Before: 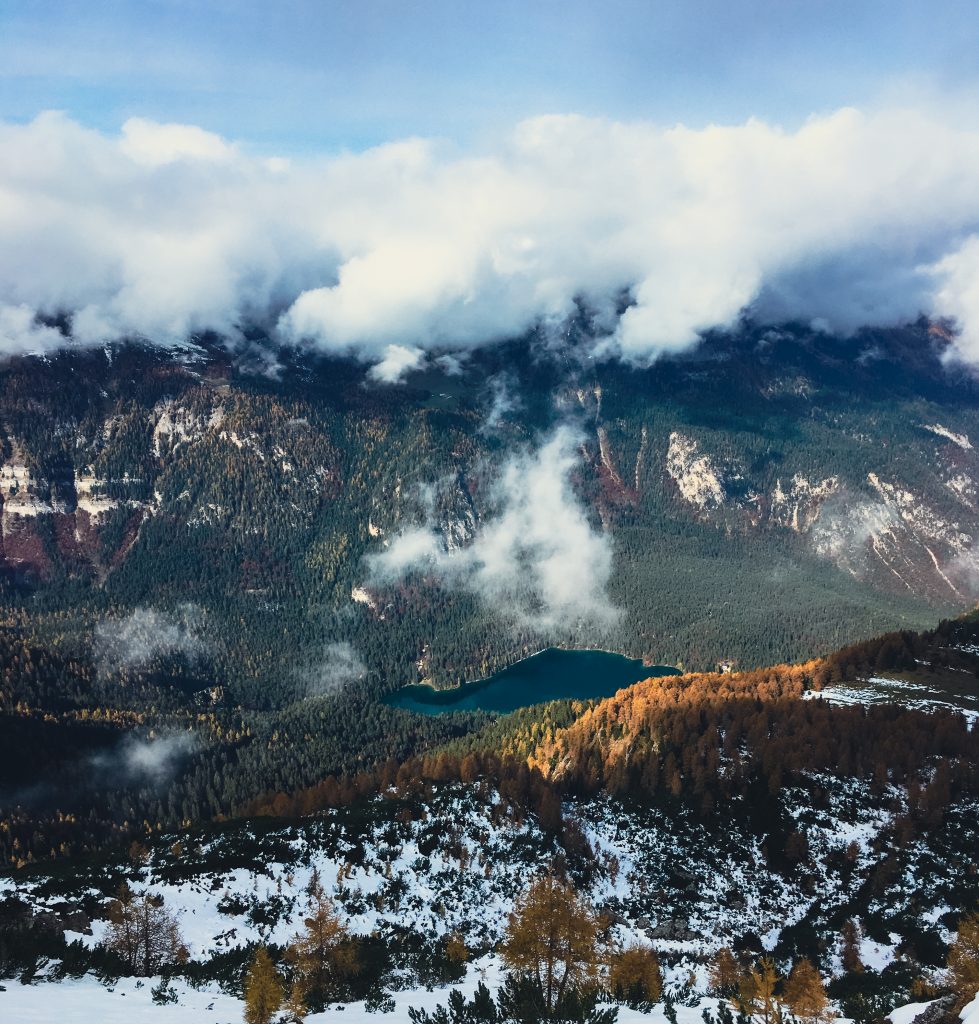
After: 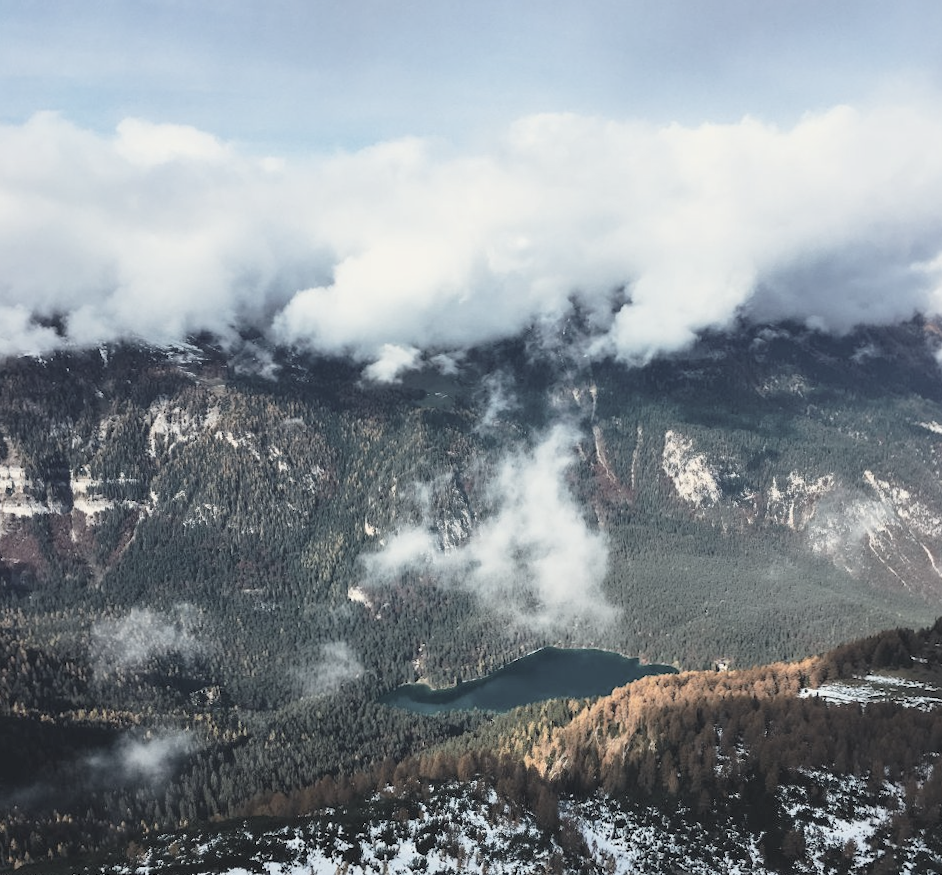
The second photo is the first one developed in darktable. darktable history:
crop and rotate: angle 0.2°, left 0.275%, right 3.127%, bottom 14.18%
rgb levels: preserve colors max RGB
contrast brightness saturation: brightness 0.18, saturation -0.5
